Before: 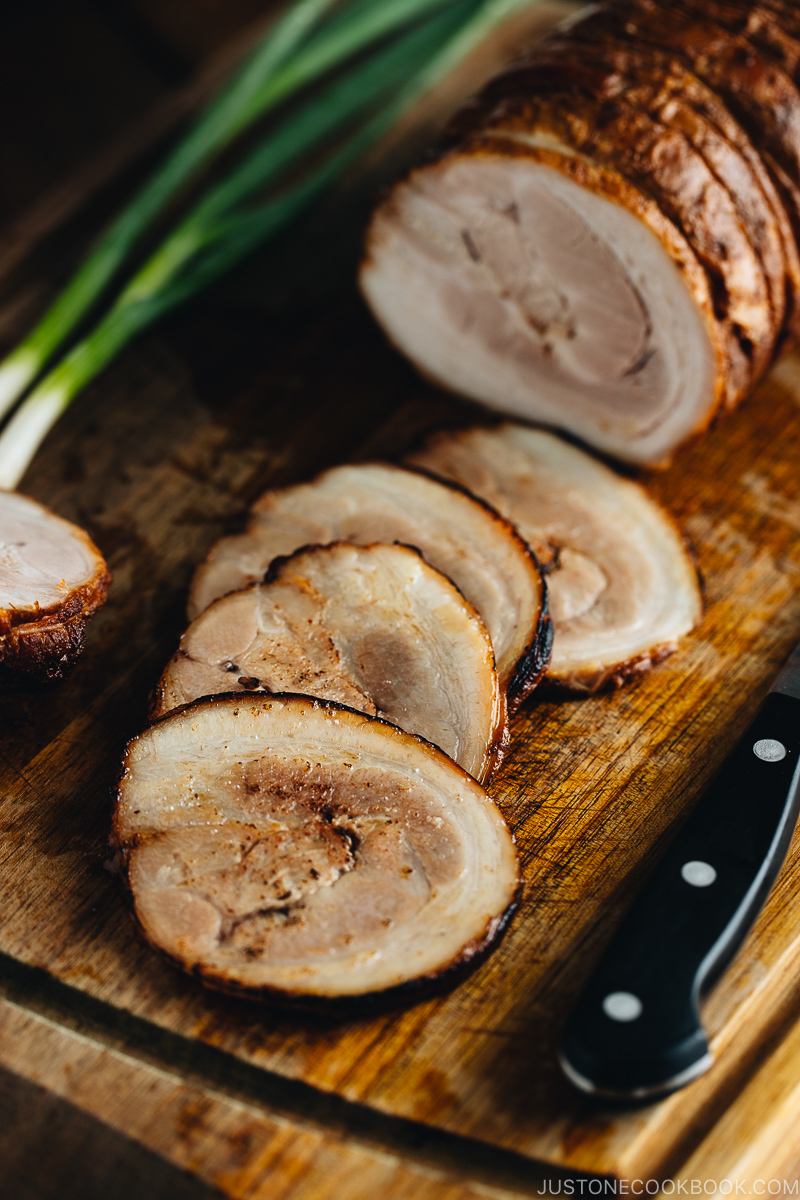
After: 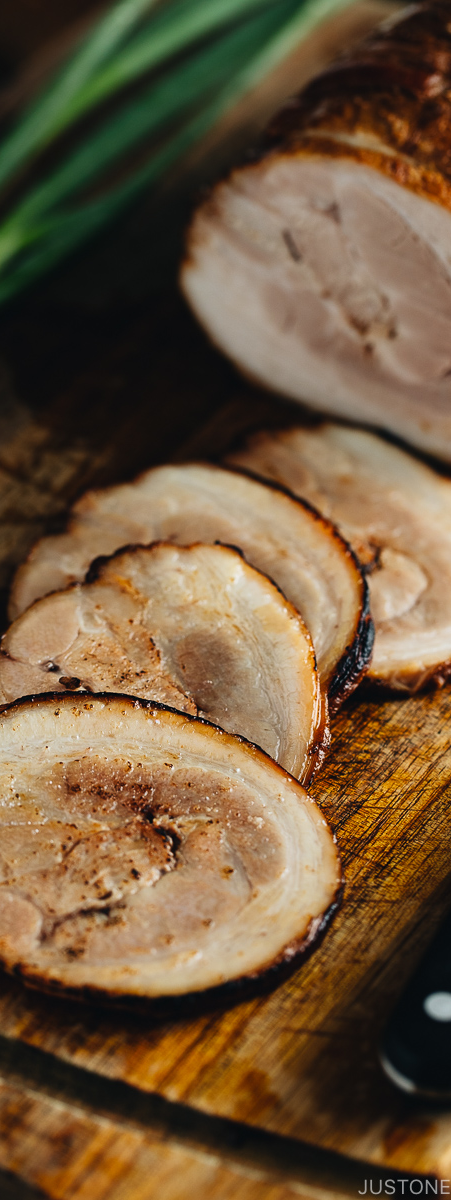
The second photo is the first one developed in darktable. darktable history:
crop and rotate: left 22.44%, right 21.178%
